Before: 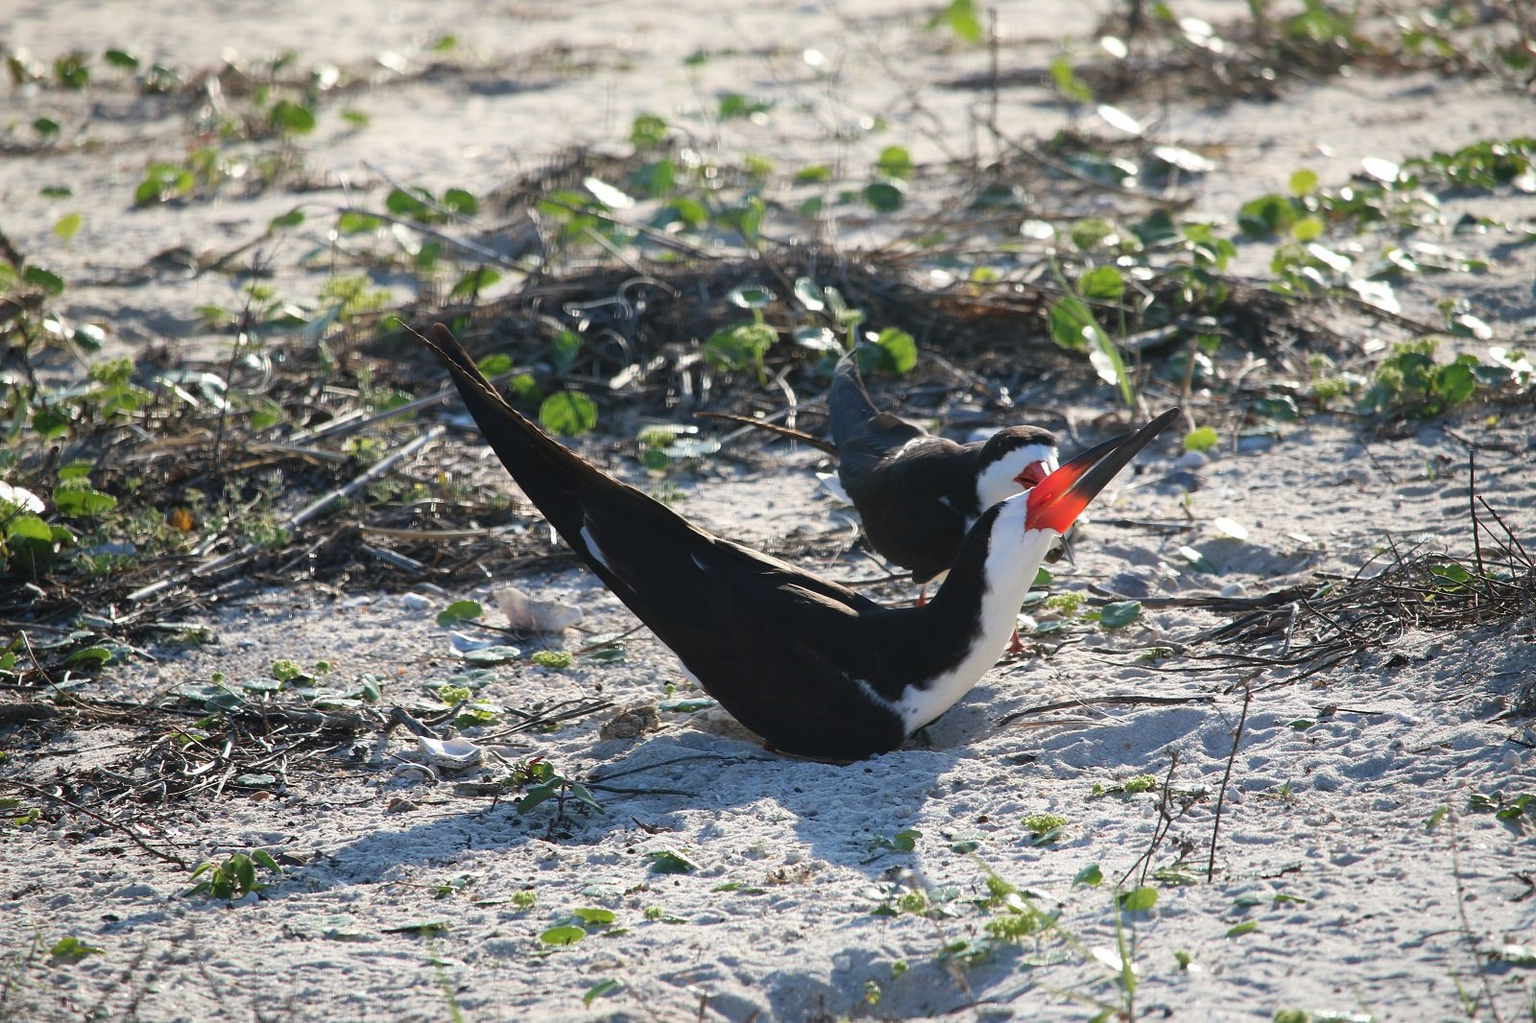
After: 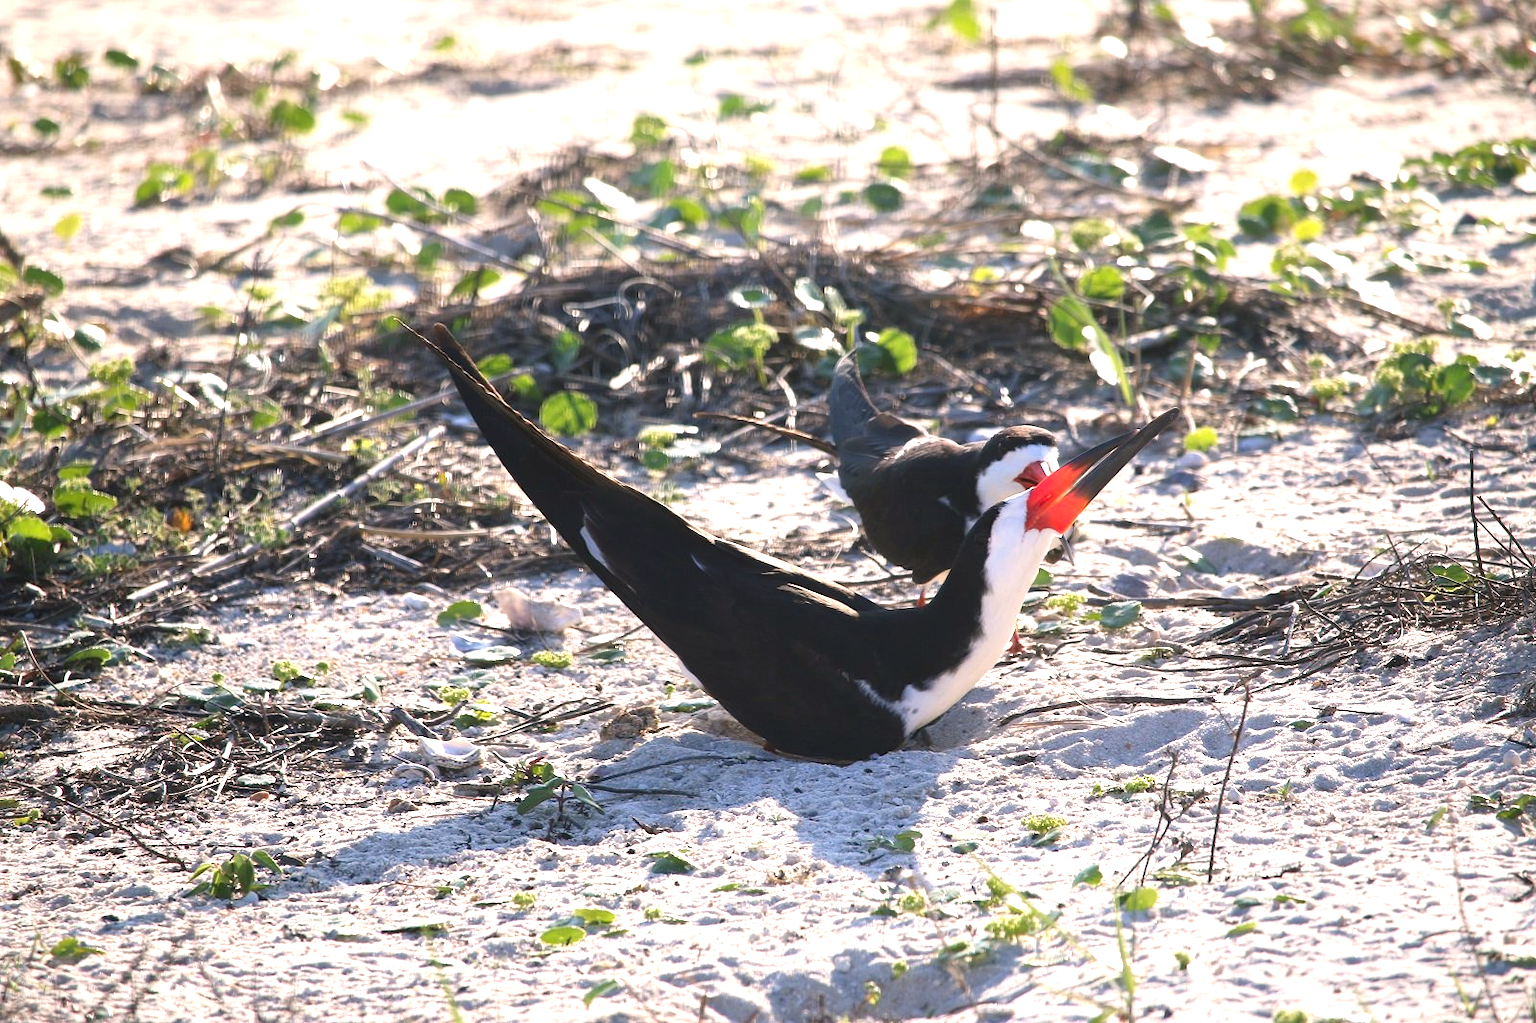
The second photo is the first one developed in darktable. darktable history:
exposure: black level correction 0, exposure 0.89 EV, compensate exposure bias true, compensate highlight preservation false
color correction: highlights a* 7.42, highlights b* 4.27
